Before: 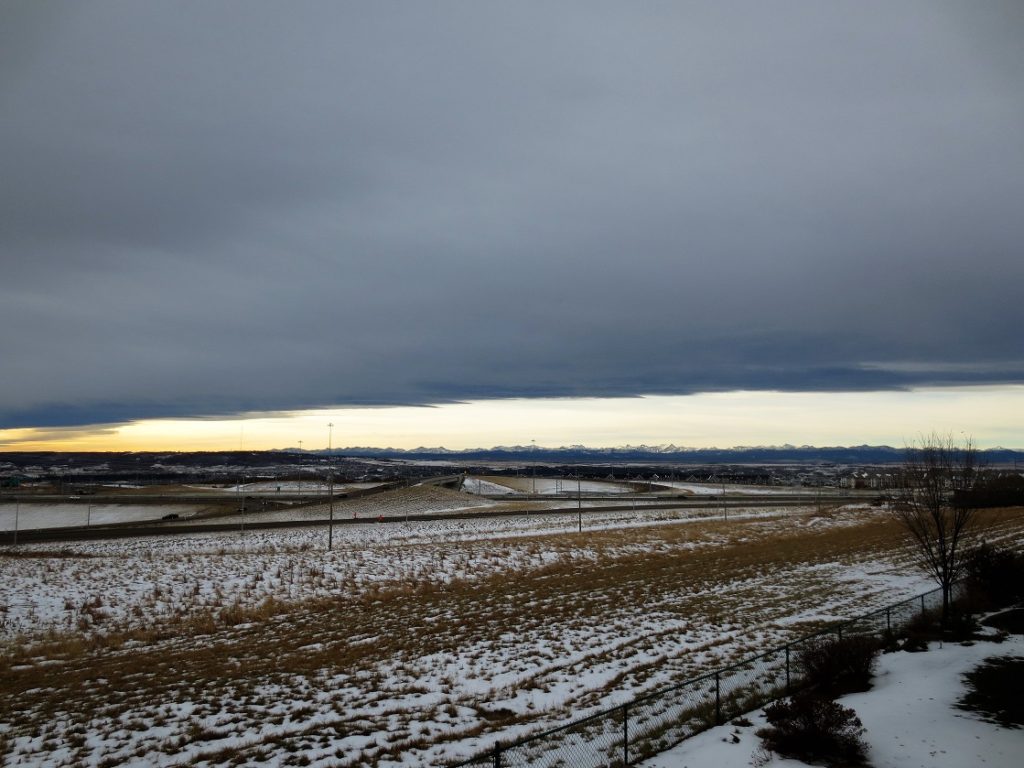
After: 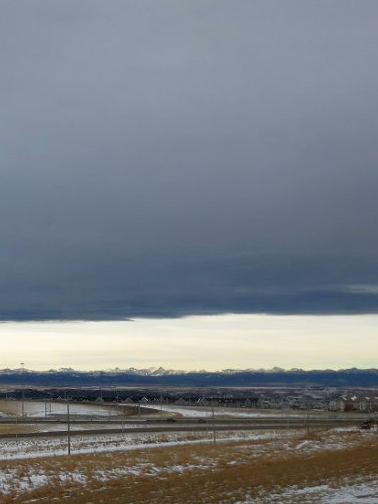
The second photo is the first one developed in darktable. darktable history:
crop and rotate: left 49.936%, top 10.094%, right 13.136%, bottom 24.256%
rgb curve: curves: ch0 [(0, 0) (0.072, 0.166) (0.217, 0.293) (0.414, 0.42) (1, 1)], compensate middle gray true, preserve colors basic power
contrast equalizer: y [[0.5 ×6], [0.5 ×6], [0.5, 0.5, 0.501, 0.545, 0.707, 0.863], [0 ×6], [0 ×6]]
